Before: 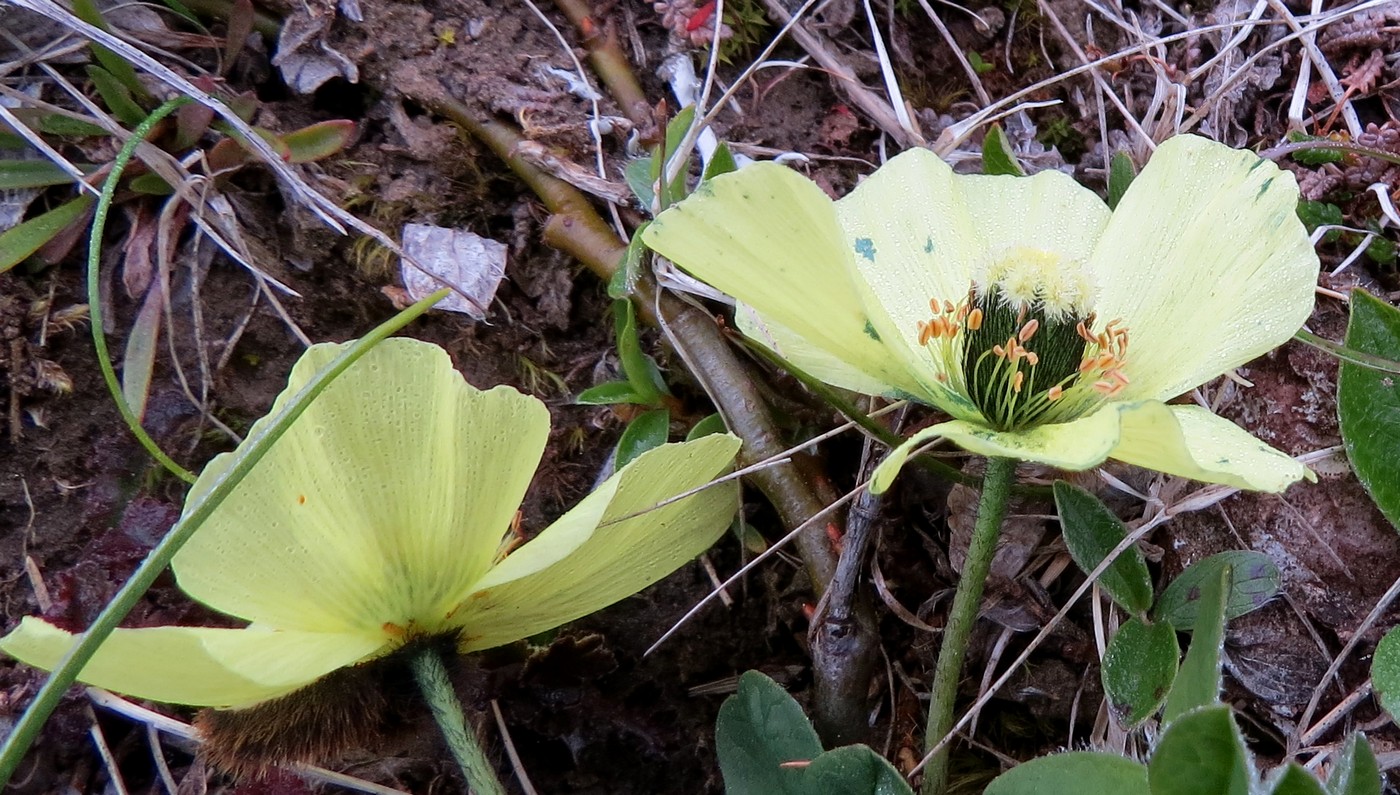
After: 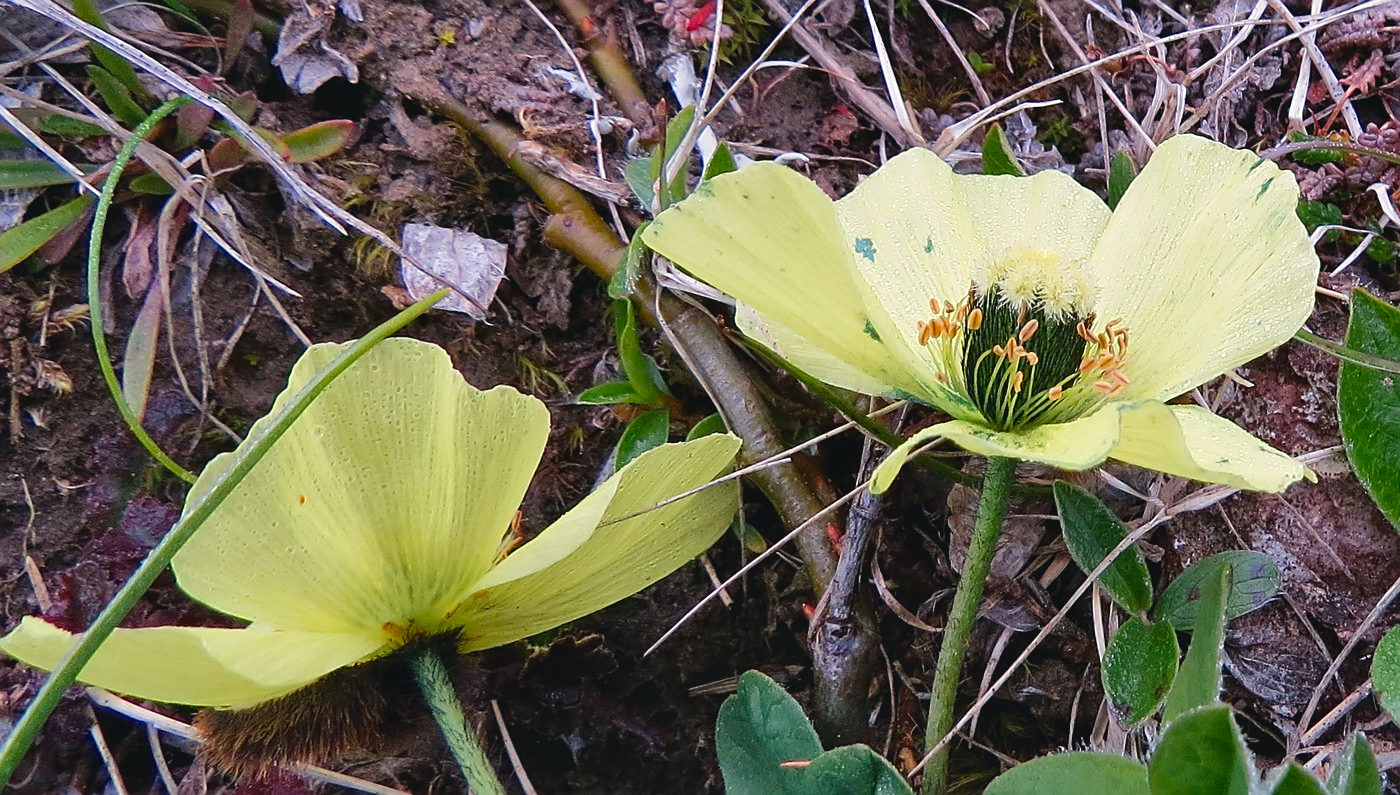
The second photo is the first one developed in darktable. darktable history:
shadows and highlights: soften with gaussian
color balance rgb: shadows lift › chroma 2%, shadows lift › hue 219.6°, power › hue 313.2°, highlights gain › chroma 3%, highlights gain › hue 75.6°, global offset › luminance 0.5%, perceptual saturation grading › global saturation 15.33%, perceptual saturation grading › highlights -19.33%, perceptual saturation grading › shadows 20%, global vibrance 20%
sharpen: on, module defaults
